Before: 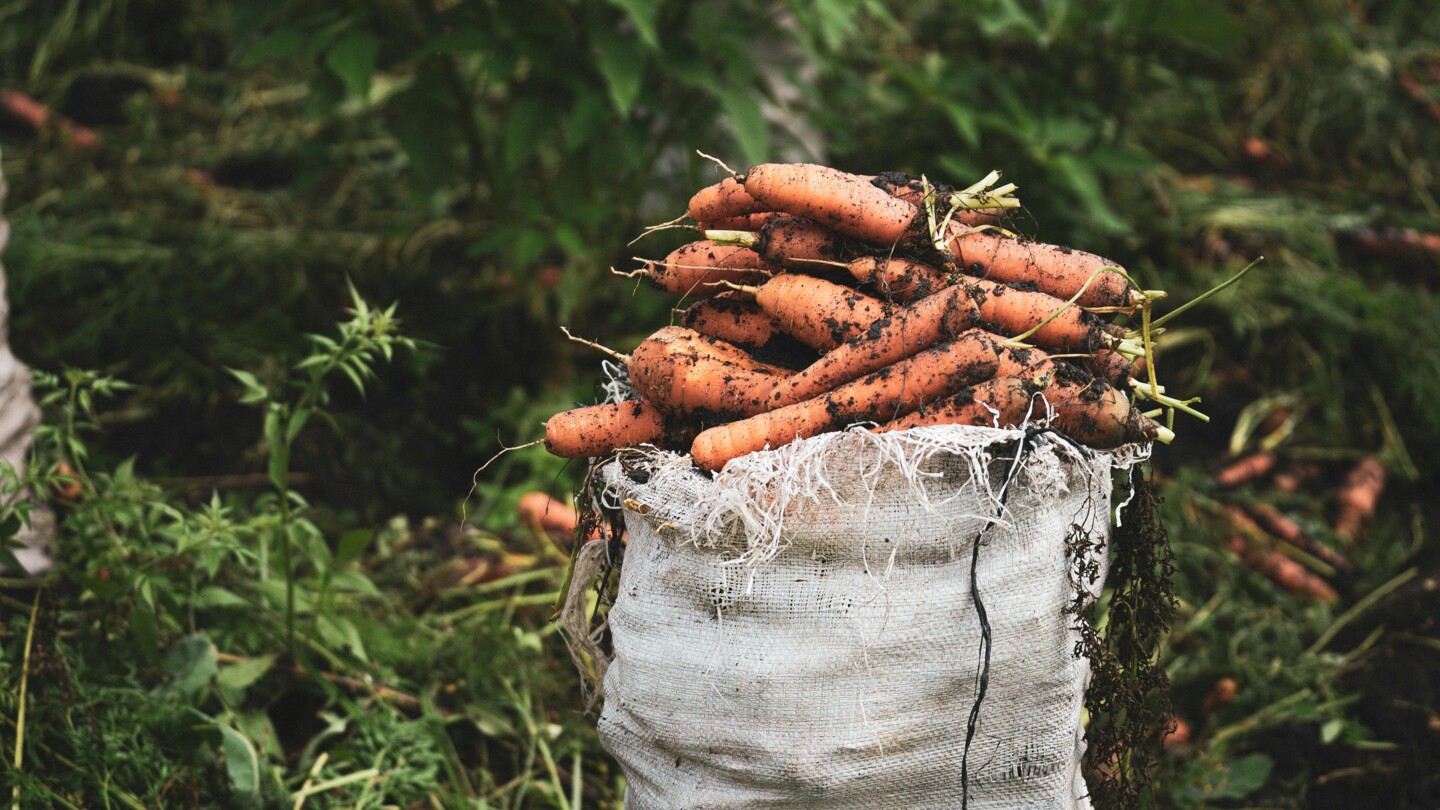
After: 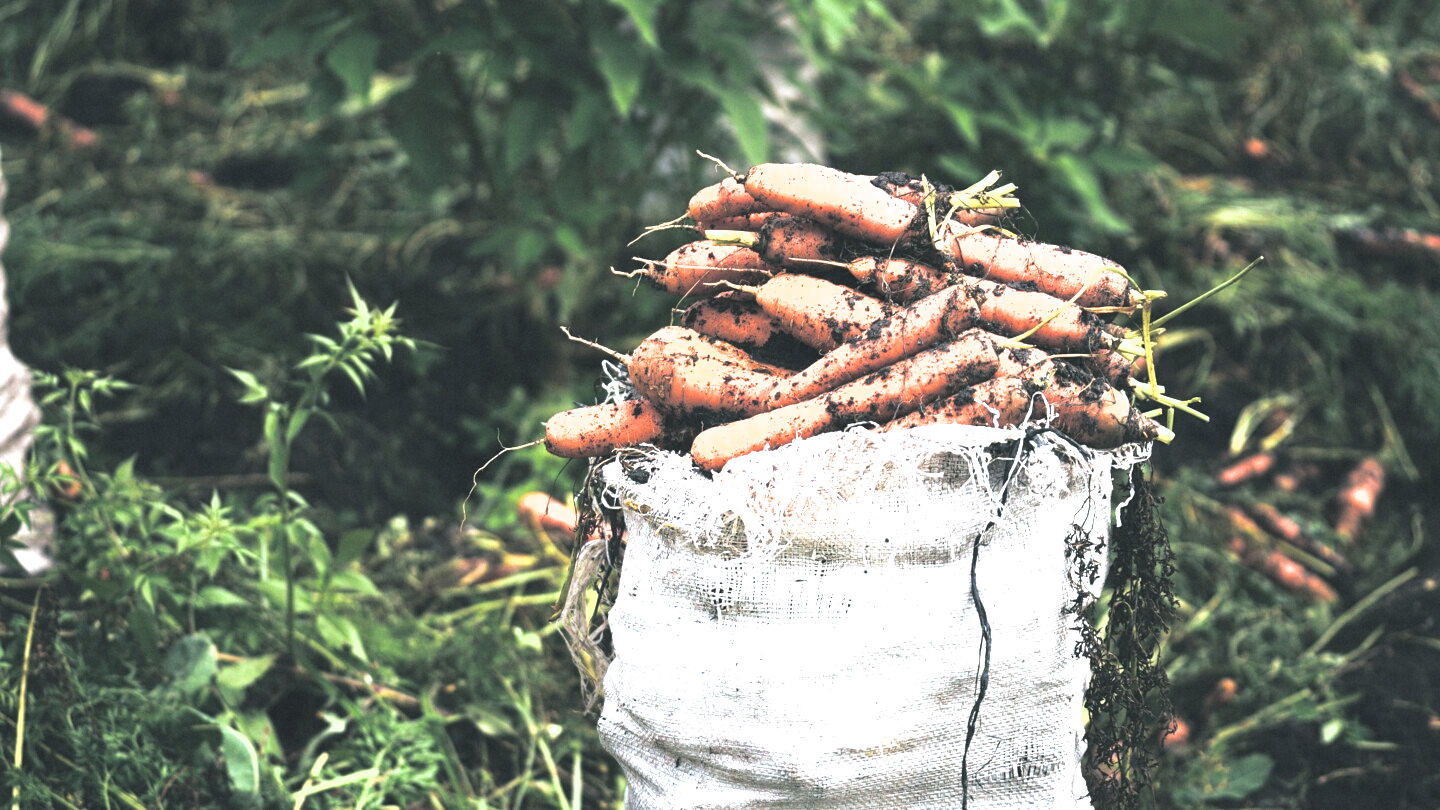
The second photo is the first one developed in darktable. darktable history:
split-toning: shadows › hue 201.6°, shadows › saturation 0.16, highlights › hue 50.4°, highlights › saturation 0.2, balance -49.9
shadows and highlights: radius 125.46, shadows 21.19, highlights -21.19, low approximation 0.01
white balance: red 0.954, blue 1.079
exposure: black level correction 0, exposure 1.4 EV, compensate highlight preservation false
